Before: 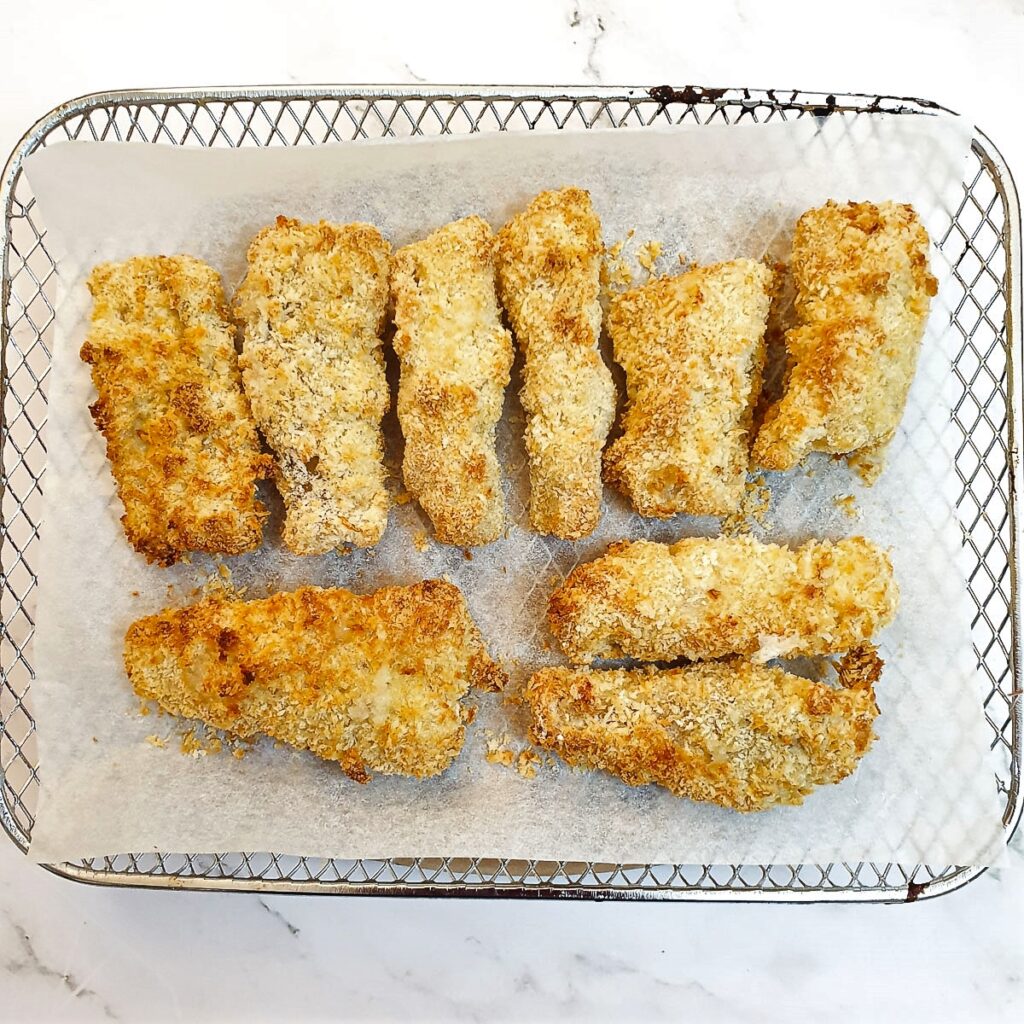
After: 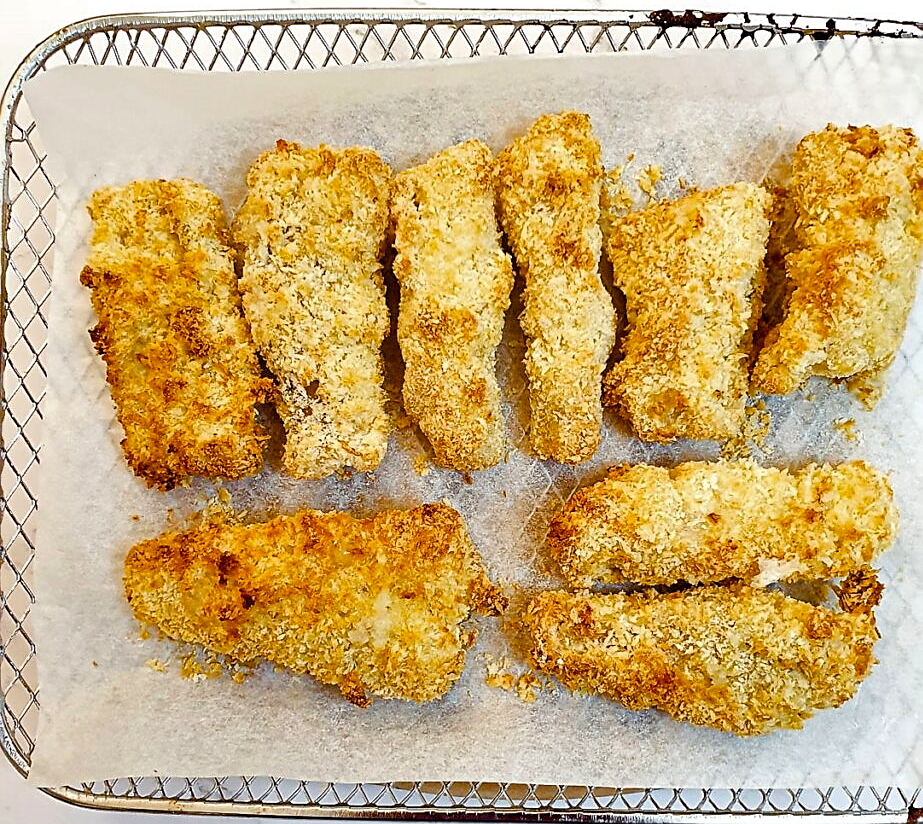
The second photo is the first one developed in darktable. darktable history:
sharpen: on, module defaults
color balance rgb: shadows lift › chroma 4.443%, shadows lift › hue 25.6°, global offset › luminance -0.395%, perceptual saturation grading › global saturation 27.34%, perceptual saturation grading › highlights -28.069%, perceptual saturation grading › mid-tones 15.452%, perceptual saturation grading › shadows 34.161%, global vibrance 20%
crop: top 7.459%, right 9.809%, bottom 11.994%
